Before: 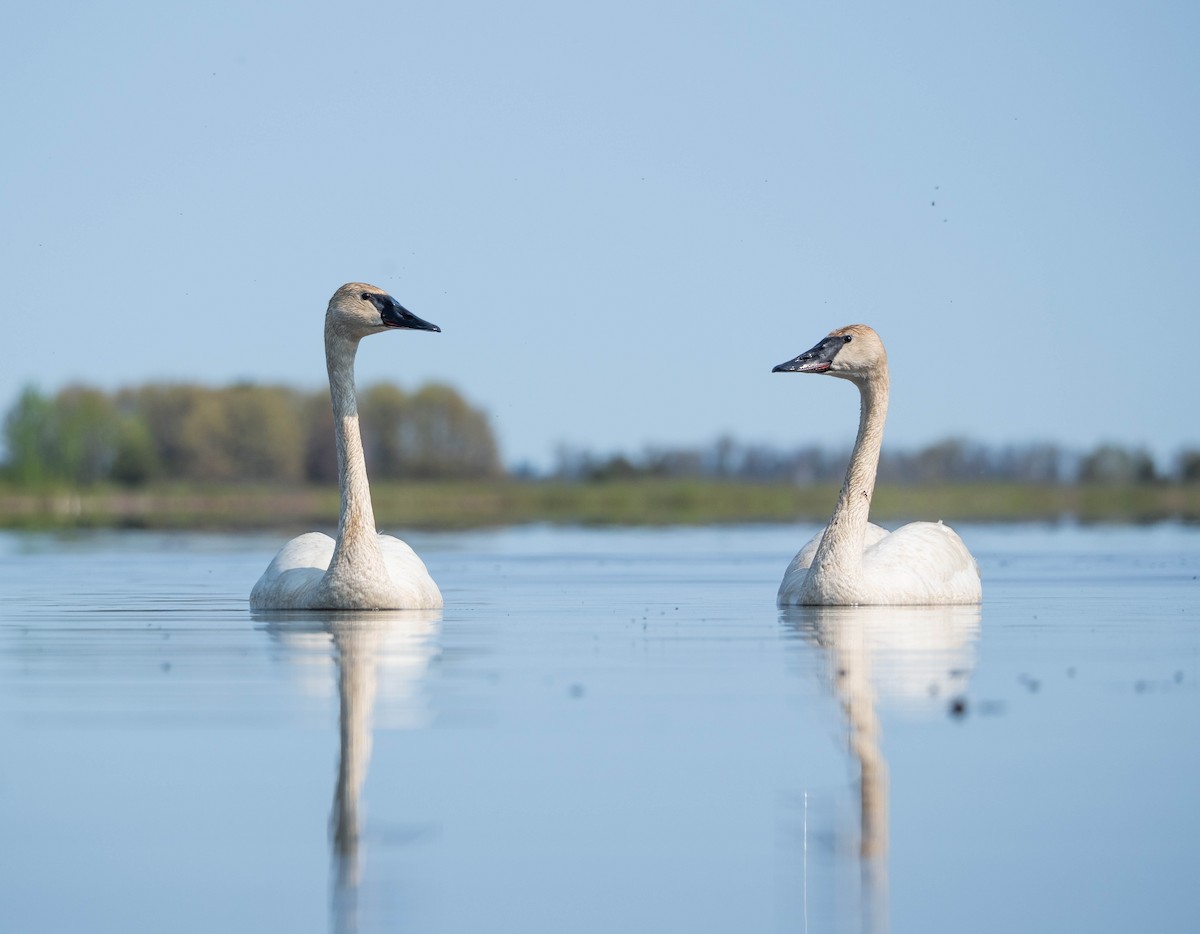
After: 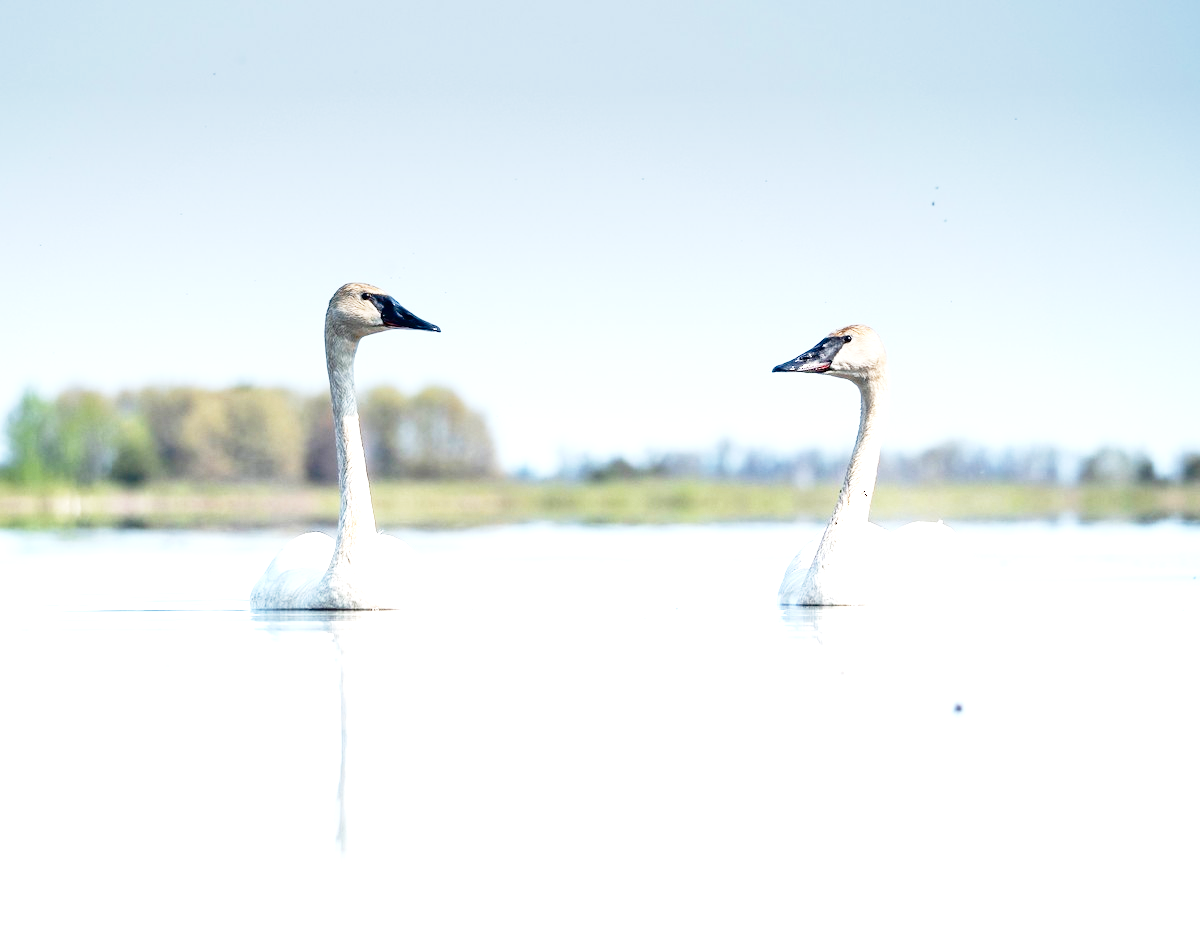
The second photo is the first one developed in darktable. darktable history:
base curve: curves: ch0 [(0, 0) (0.028, 0.03) (0.121, 0.232) (0.46, 0.748) (0.859, 0.968) (1, 1)], preserve colors none
local contrast: mode bilateral grid, contrast 15, coarseness 36, detail 105%, midtone range 0.2
graduated density: density -3.9 EV
contrast brightness saturation: contrast 0.1, brightness -0.26, saturation 0.14
